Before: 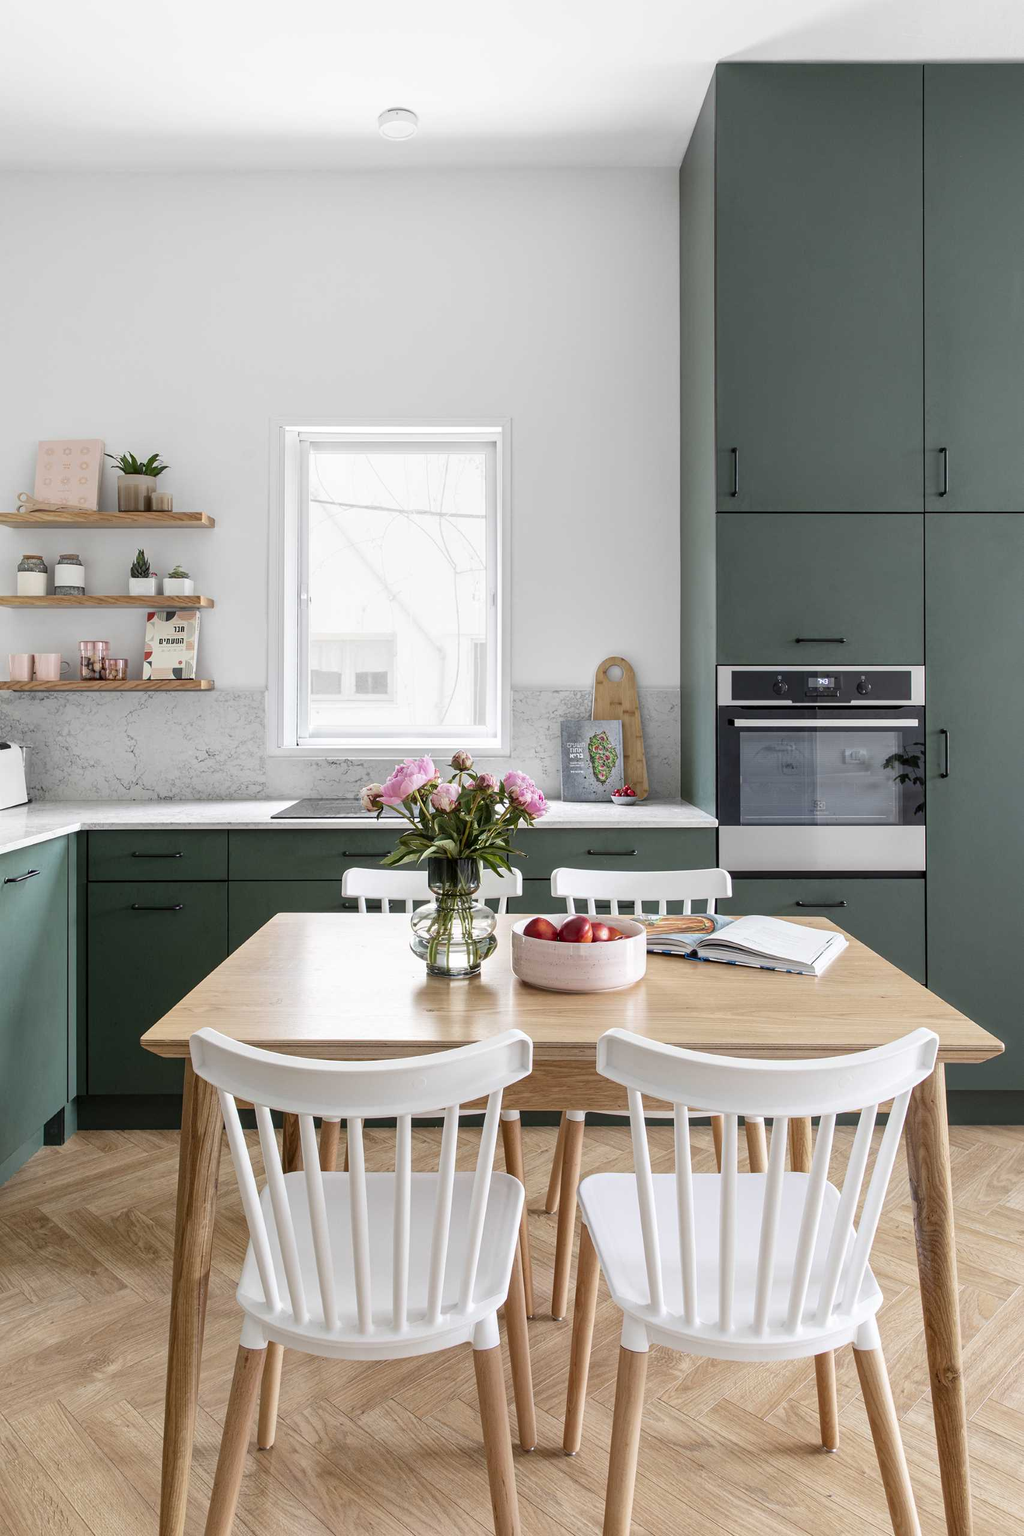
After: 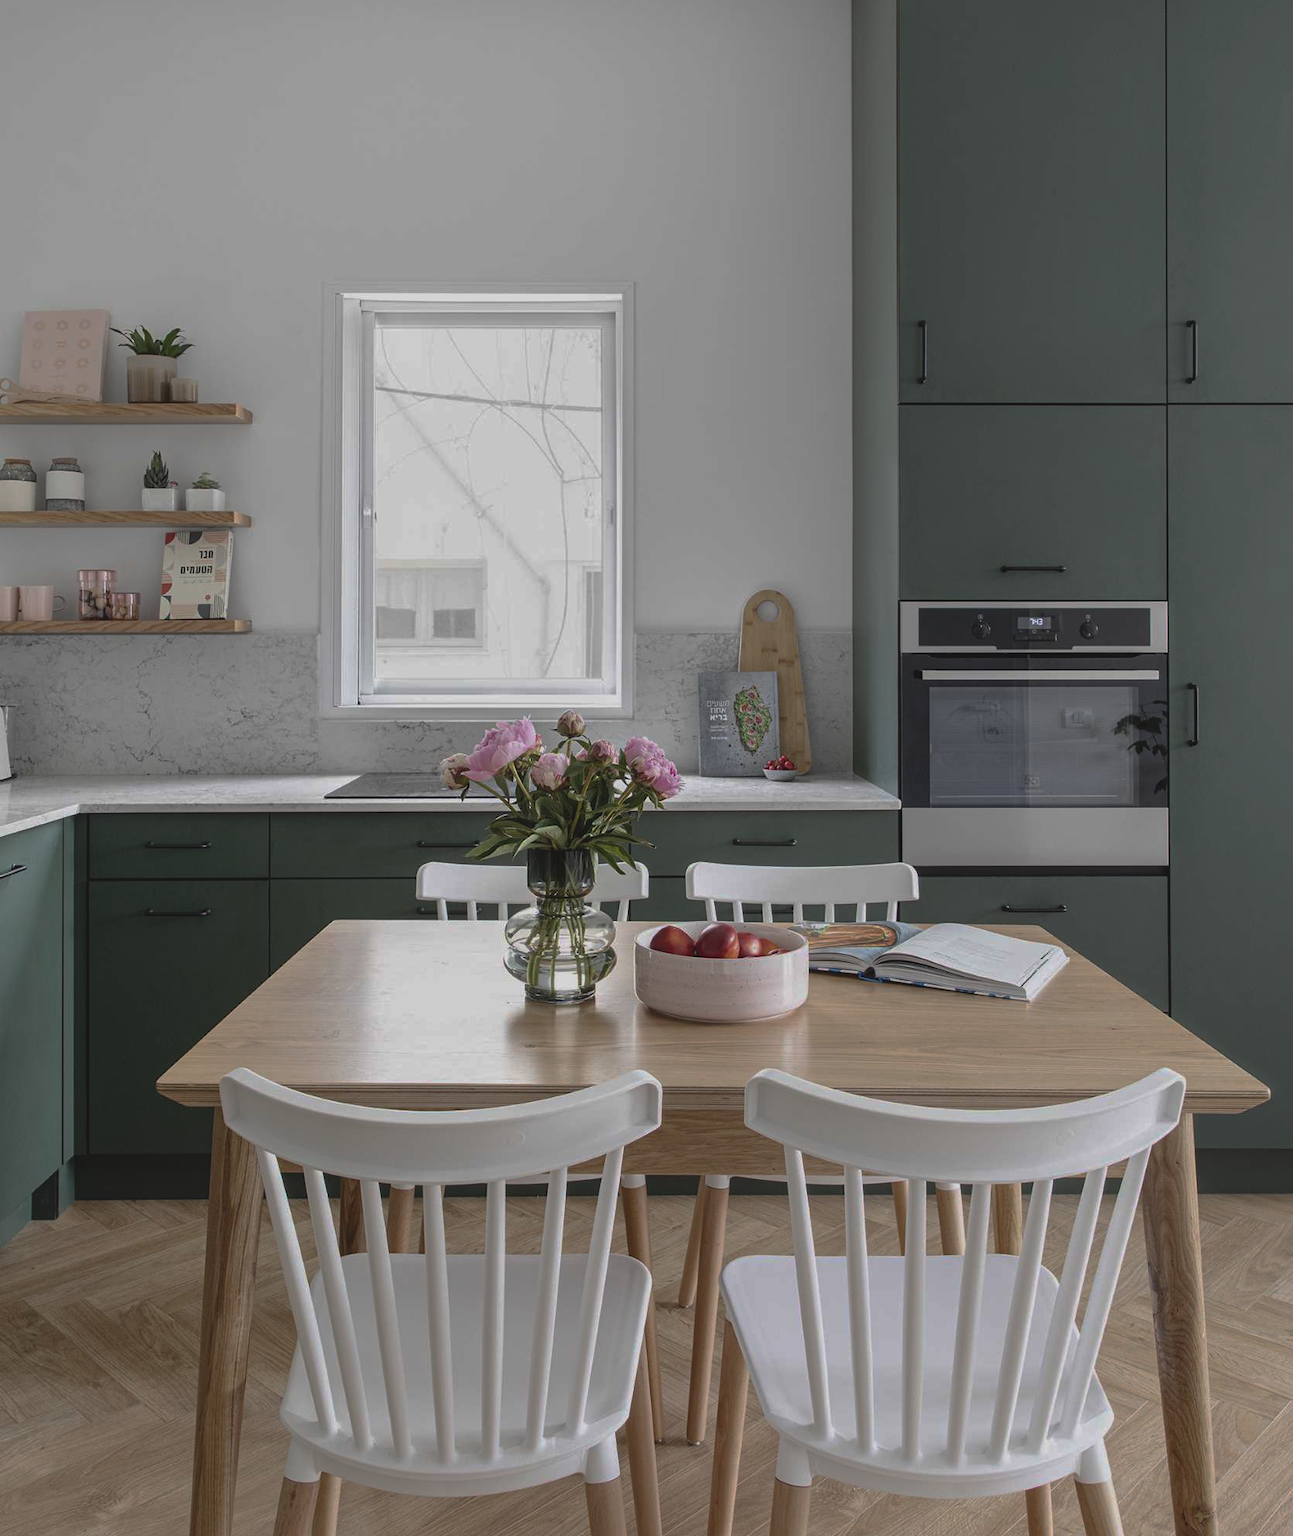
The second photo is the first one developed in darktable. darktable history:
base curve: curves: ch0 [(0, 0) (0.841, 0.609) (1, 1)], preserve colors none
crop and rotate: left 1.891%, top 13.005%, right 0.145%, bottom 9.391%
exposure: black level correction -0.013, exposure -0.192 EV, compensate exposure bias true, compensate highlight preservation false
